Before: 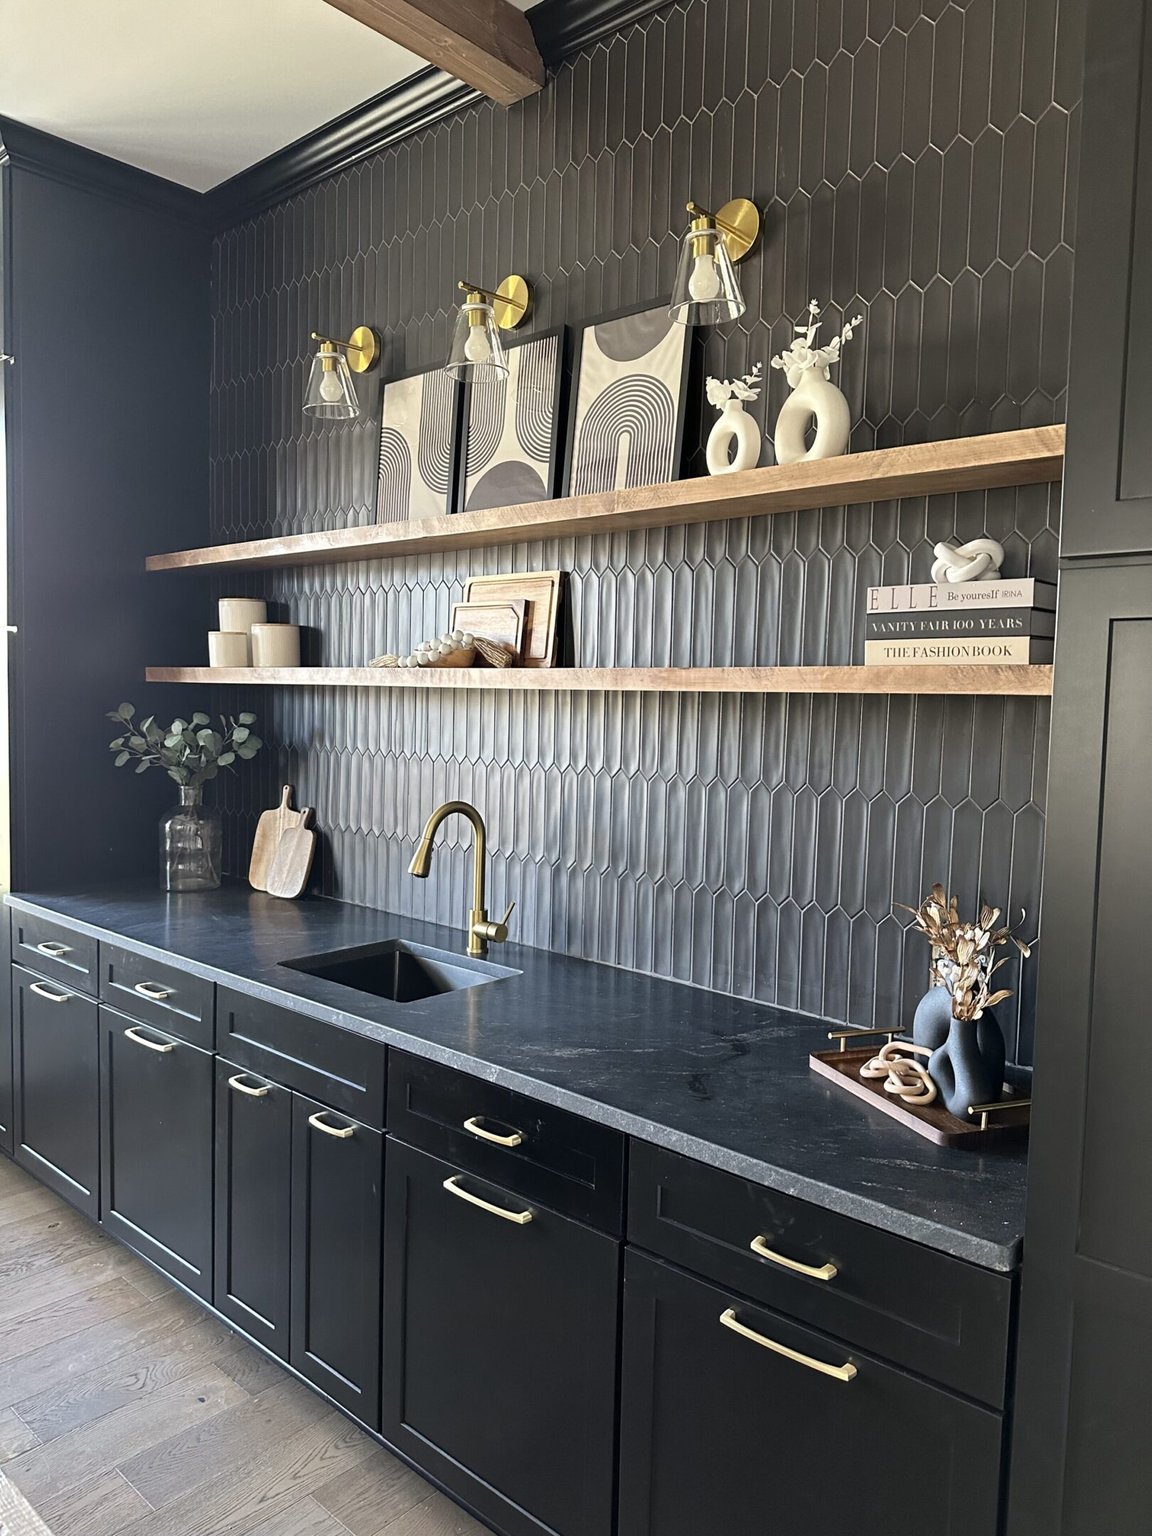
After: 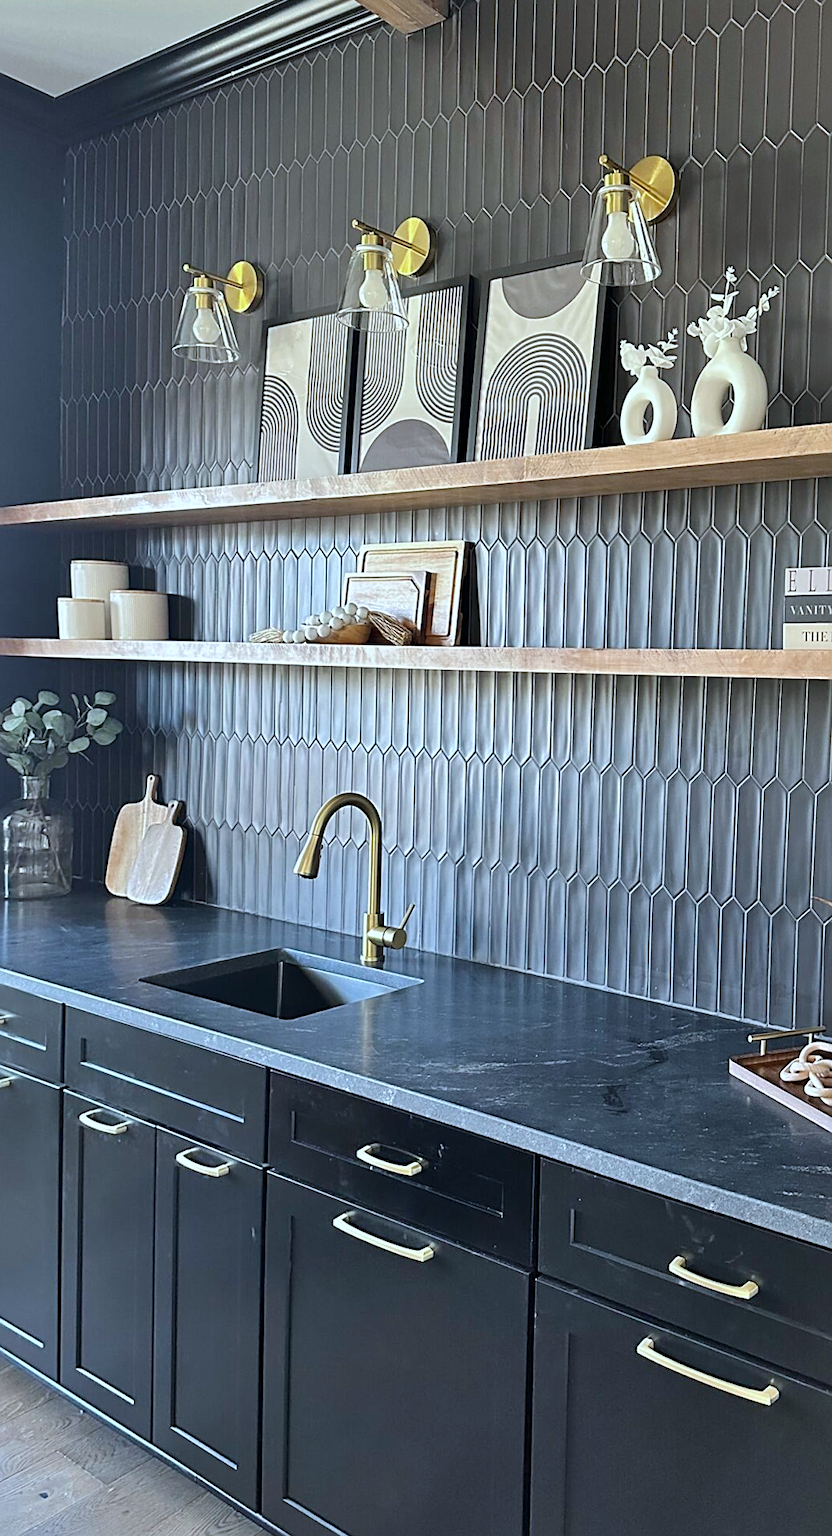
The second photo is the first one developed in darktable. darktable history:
rotate and perspective: rotation -0.013°, lens shift (vertical) -0.027, lens shift (horizontal) 0.178, crop left 0.016, crop right 0.989, crop top 0.082, crop bottom 0.918
exposure: compensate highlight preservation false
crop and rotate: left 15.754%, right 17.579%
shadows and highlights: low approximation 0.01, soften with gaussian
base curve: curves: ch0 [(0, 0) (0.262, 0.32) (0.722, 0.705) (1, 1)]
white balance: red 0.924, blue 1.095
sharpen: on, module defaults
